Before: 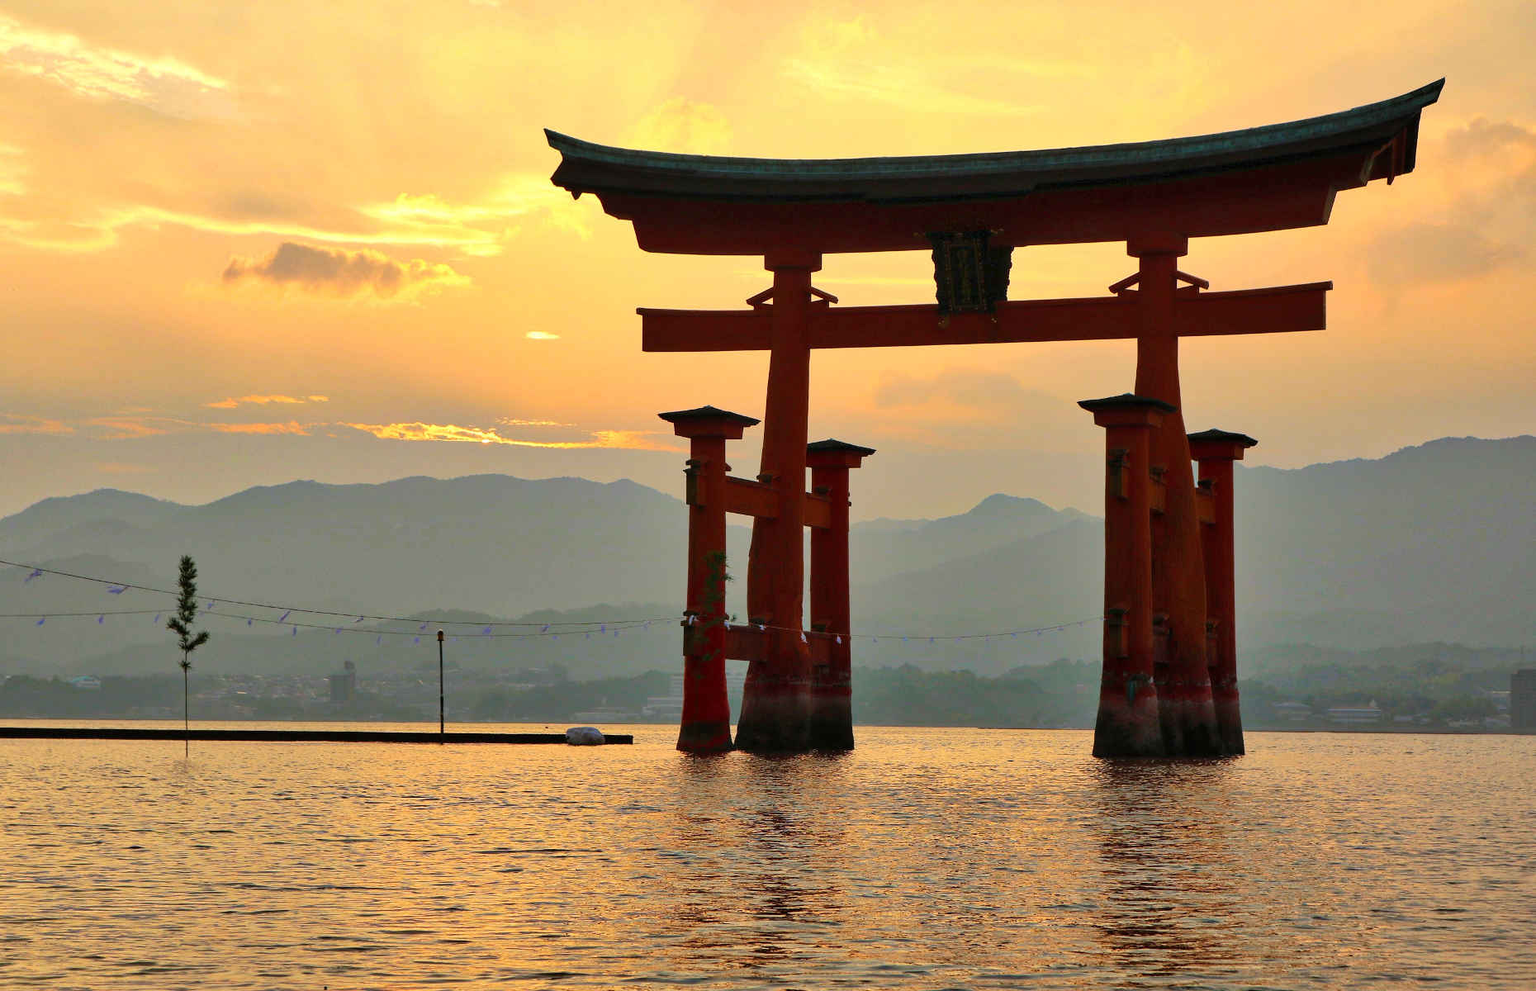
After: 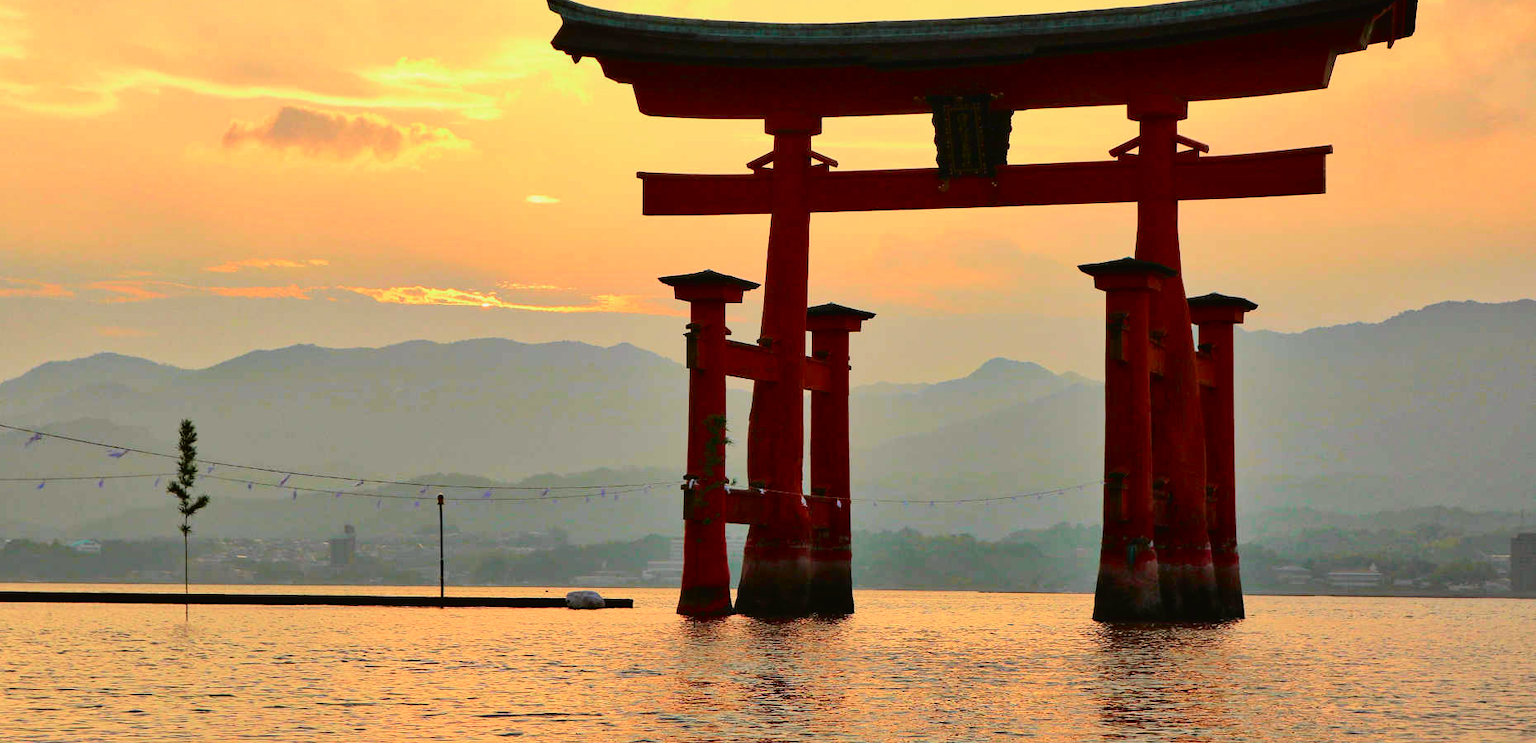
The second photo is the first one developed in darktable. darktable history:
crop: top 13.819%, bottom 11.169%
tone curve: curves: ch0 [(0, 0.019) (0.066, 0.043) (0.189, 0.182) (0.368, 0.407) (0.501, 0.564) (0.677, 0.729) (0.851, 0.861) (0.997, 0.959)]; ch1 [(0, 0) (0.187, 0.121) (0.388, 0.346) (0.437, 0.409) (0.474, 0.472) (0.499, 0.501) (0.514, 0.515) (0.542, 0.557) (0.645, 0.686) (0.812, 0.856) (1, 1)]; ch2 [(0, 0) (0.246, 0.214) (0.421, 0.427) (0.459, 0.484) (0.5, 0.504) (0.518, 0.523) (0.529, 0.548) (0.56, 0.576) (0.607, 0.63) (0.744, 0.734) (0.867, 0.821) (0.993, 0.889)], color space Lab, independent channels, preserve colors none
